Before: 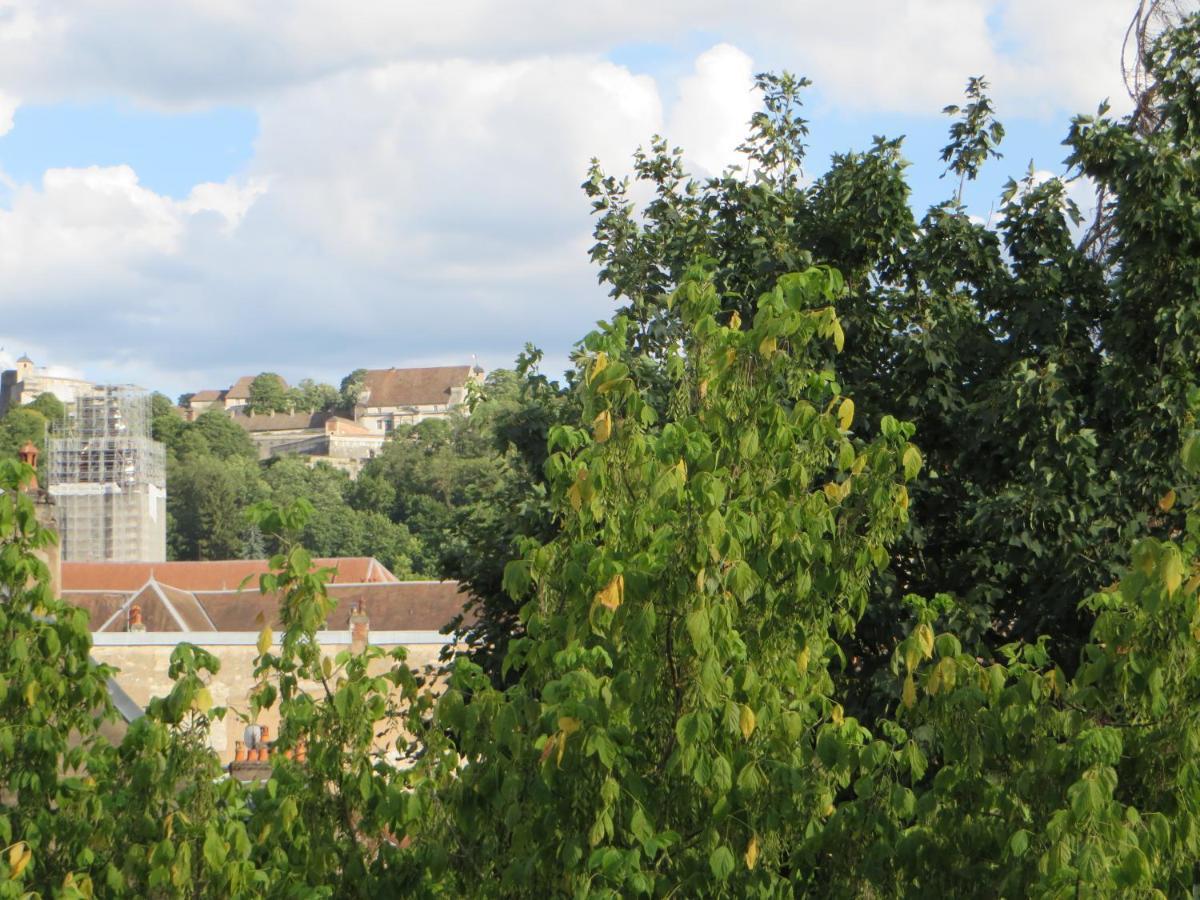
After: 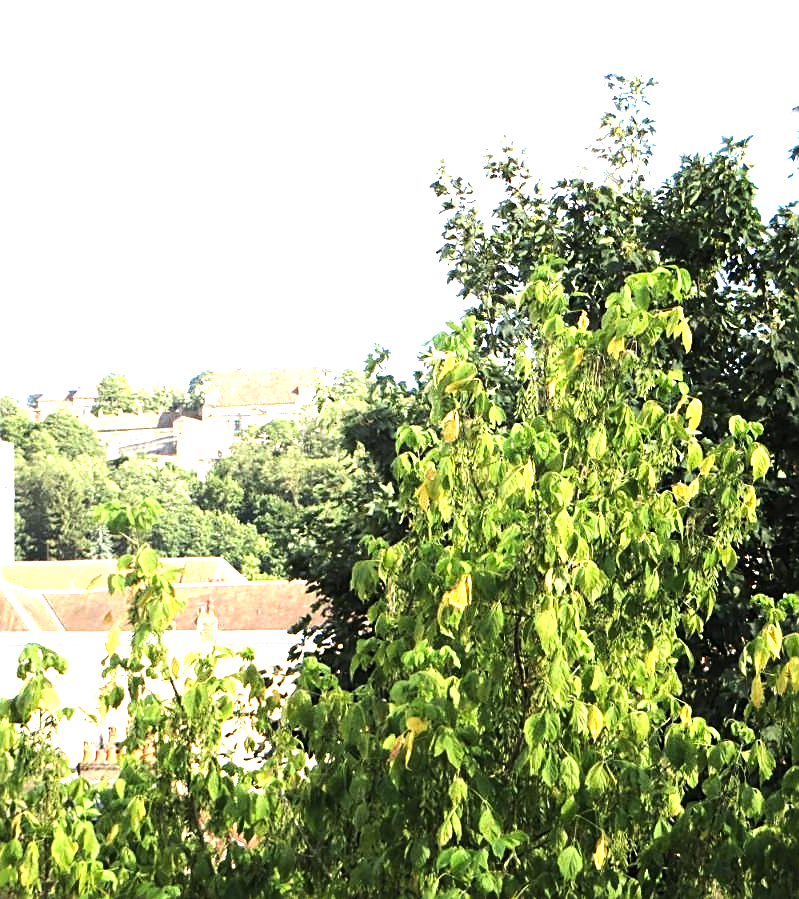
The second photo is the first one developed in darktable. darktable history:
crop and rotate: left 12.729%, right 20.665%
exposure: black level correction 0, exposure 1 EV, compensate highlight preservation false
sharpen: on, module defaults
tone equalizer: -8 EV -1.08 EV, -7 EV -0.993 EV, -6 EV -0.876 EV, -5 EV -0.566 EV, -3 EV 0.598 EV, -2 EV 0.842 EV, -1 EV 1 EV, +0 EV 1.07 EV, edges refinement/feathering 500, mask exposure compensation -1.57 EV, preserve details no
